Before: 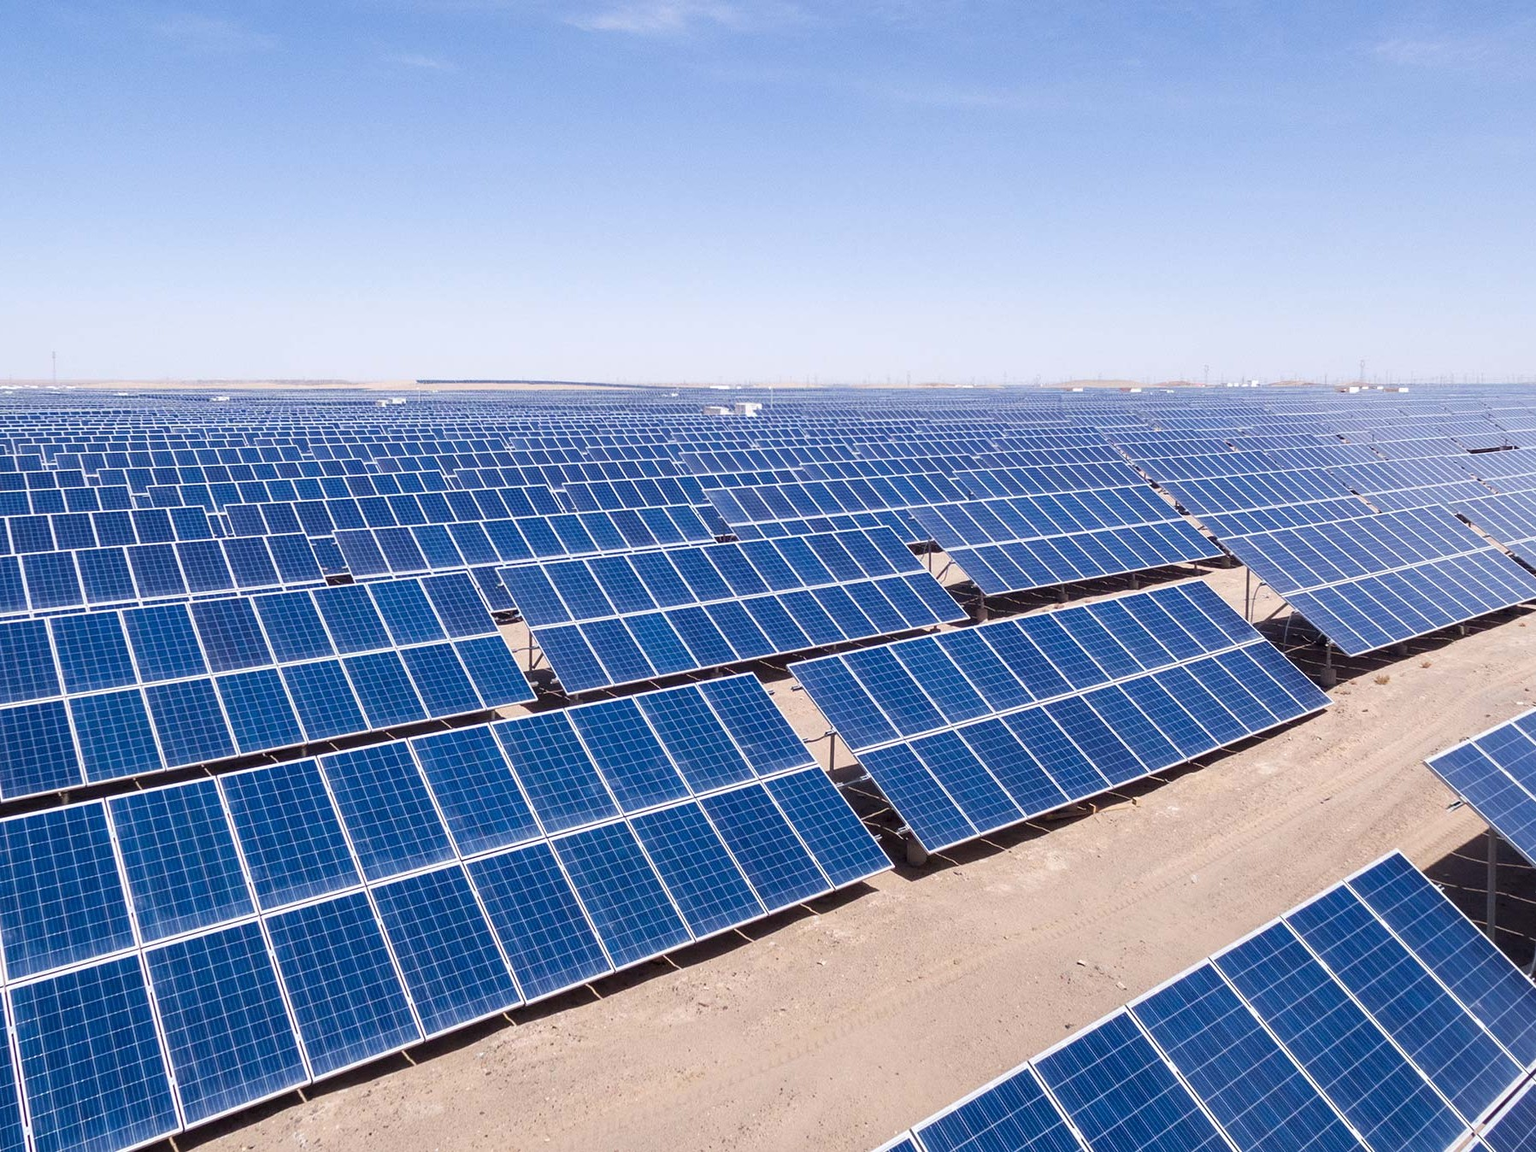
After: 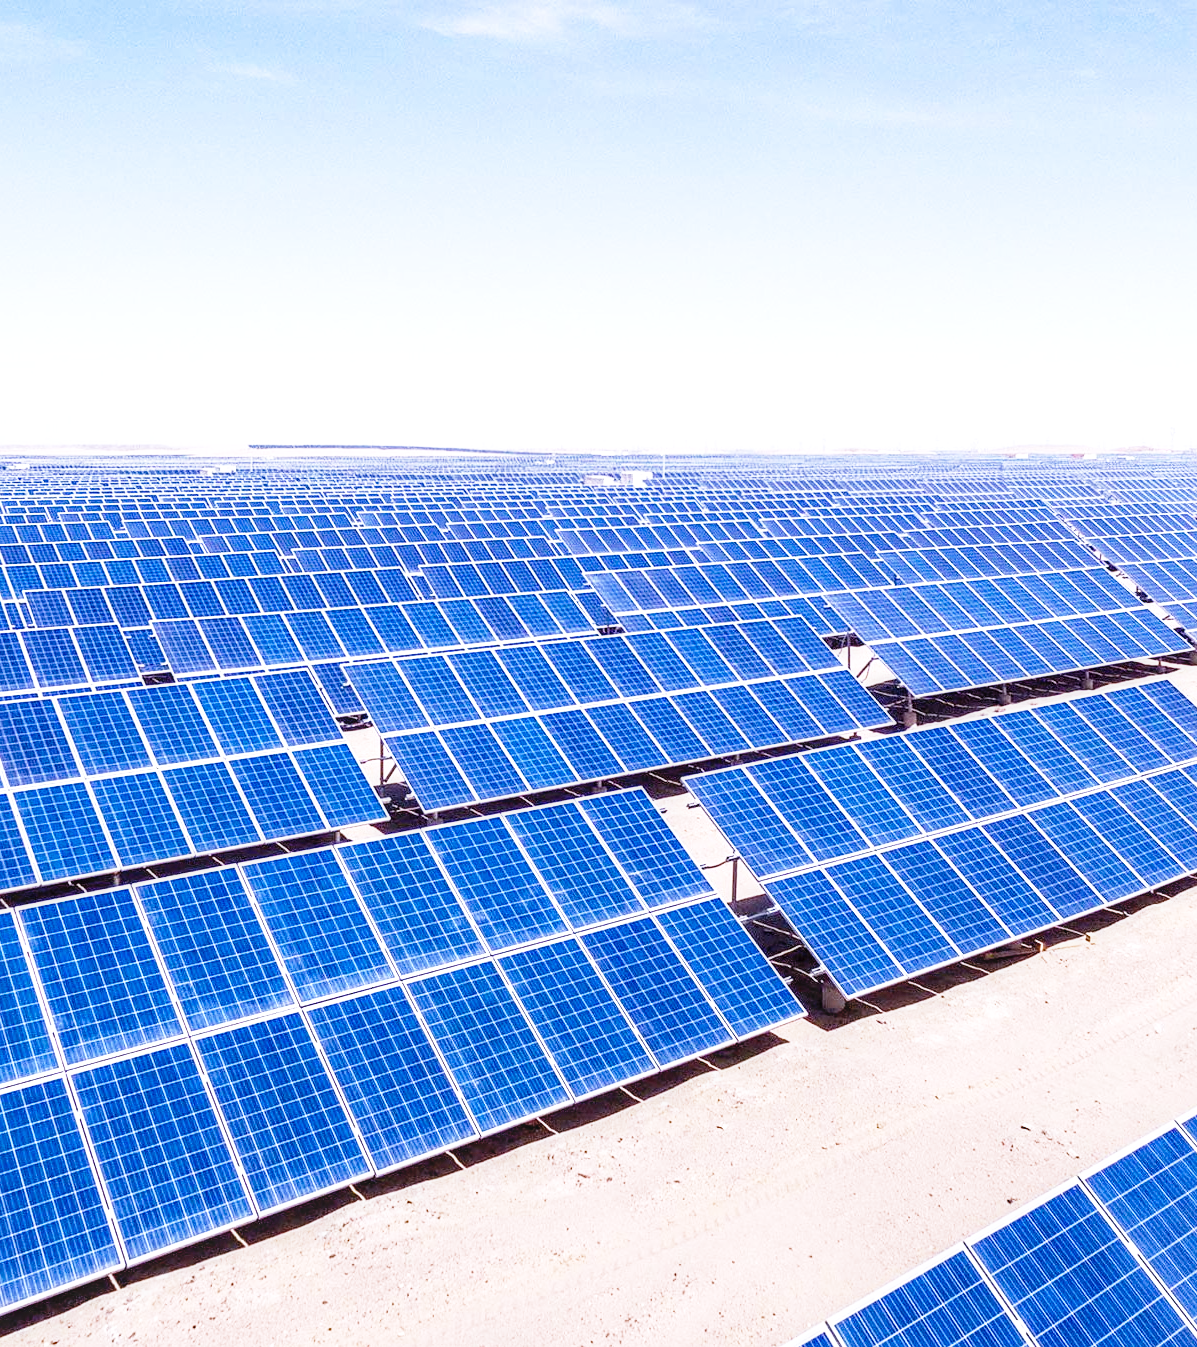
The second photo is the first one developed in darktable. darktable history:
local contrast: on, module defaults
sharpen: amount 0.2
crop and rotate: left 13.342%, right 19.991%
haze removal: compatibility mode true, adaptive false
base curve: curves: ch0 [(0, 0) (0.012, 0.01) (0.073, 0.168) (0.31, 0.711) (0.645, 0.957) (1, 1)], preserve colors none
white balance: red 1.004, blue 1.096
